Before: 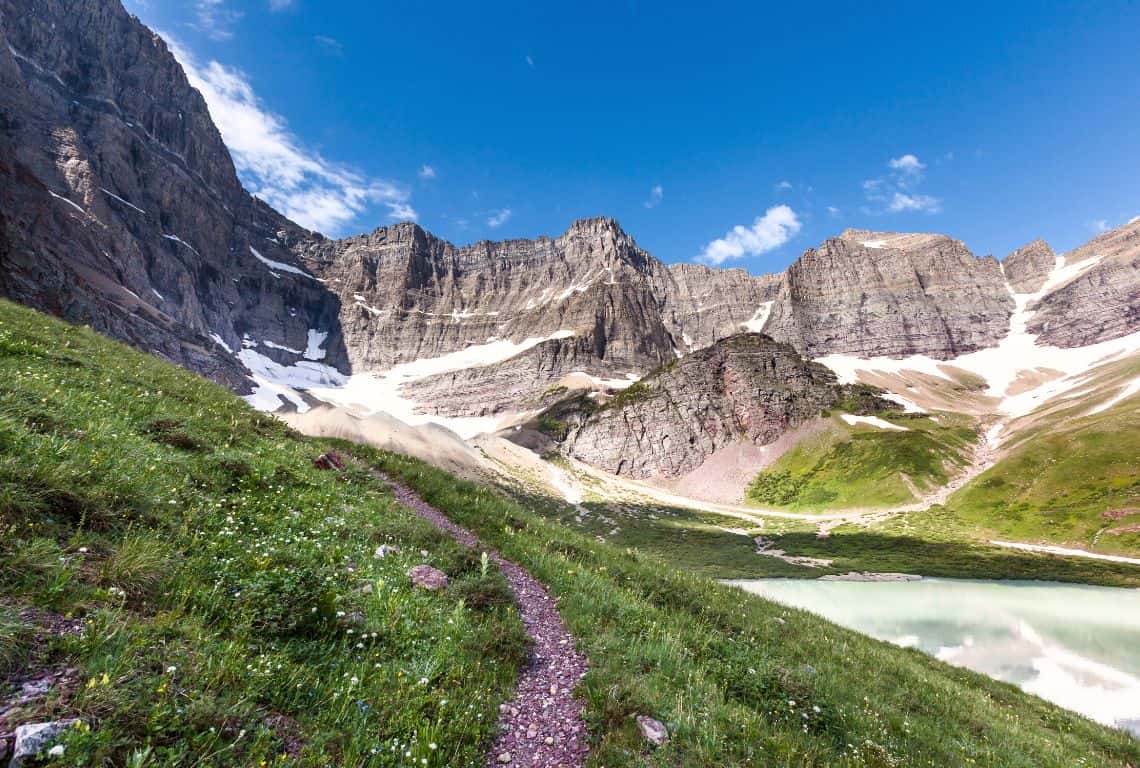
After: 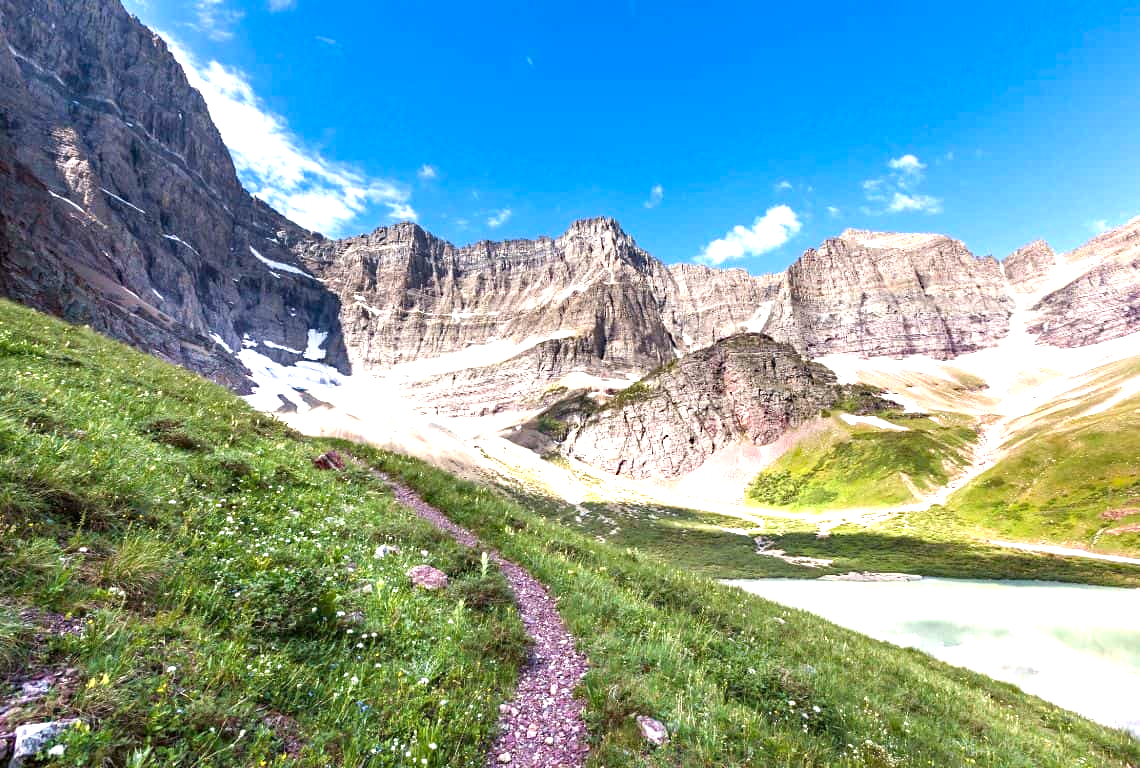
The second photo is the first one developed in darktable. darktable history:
exposure: black level correction 0, exposure 0.929 EV, compensate highlight preservation false
haze removal: adaptive false
